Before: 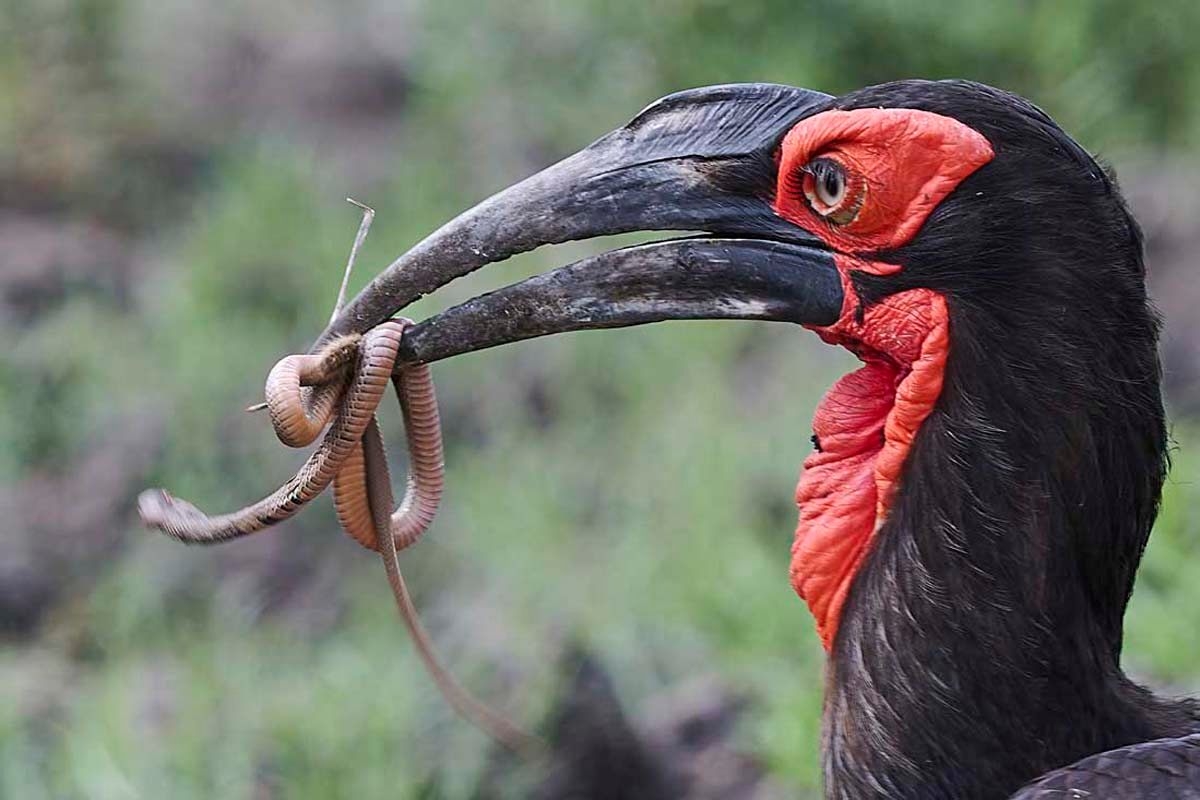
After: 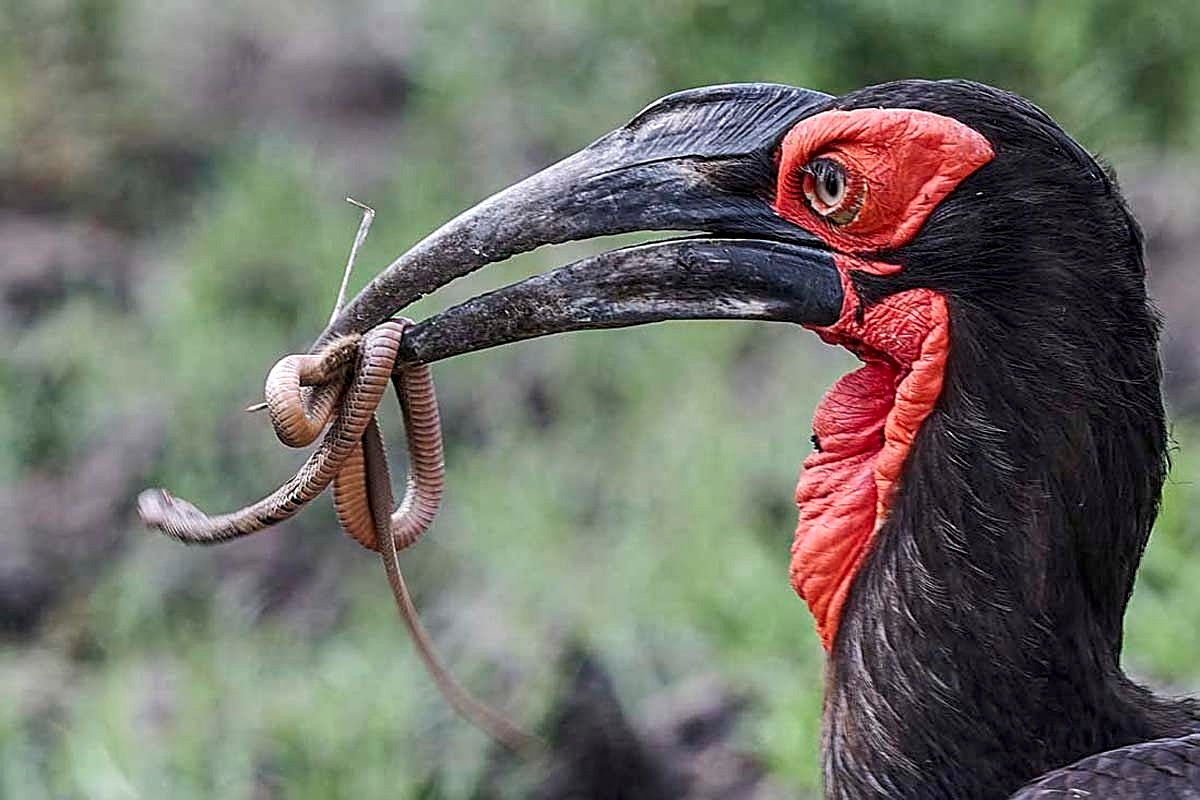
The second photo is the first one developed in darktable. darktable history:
sharpen: on, module defaults
local contrast: highlights 61%, detail 143%, midtone range 0.428
